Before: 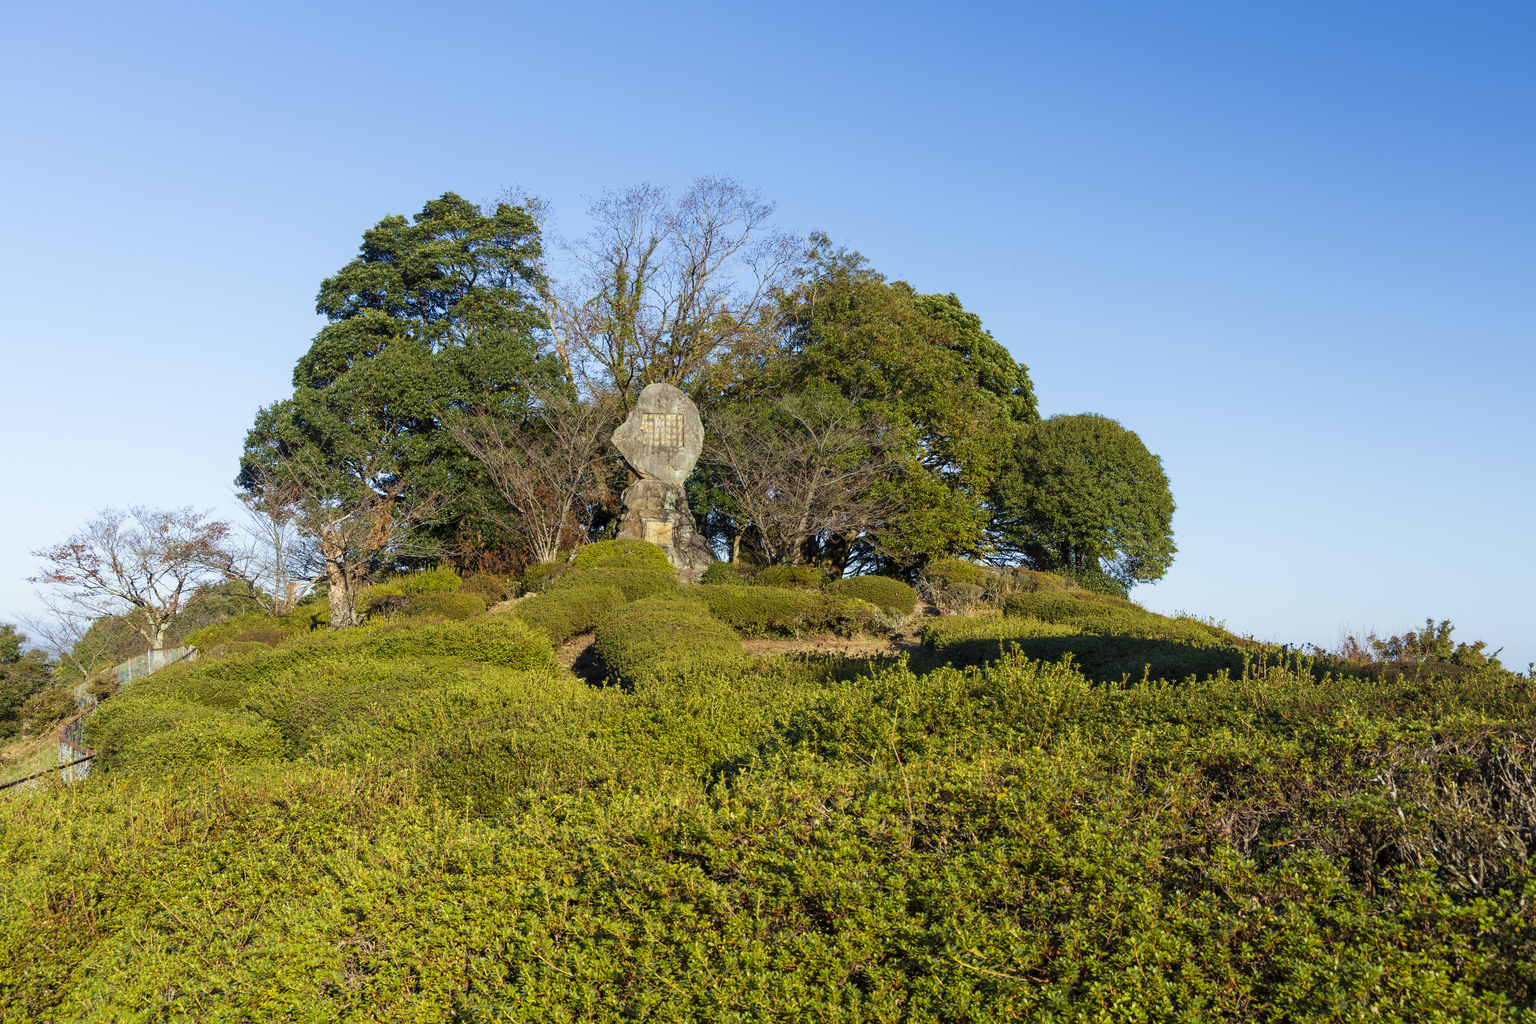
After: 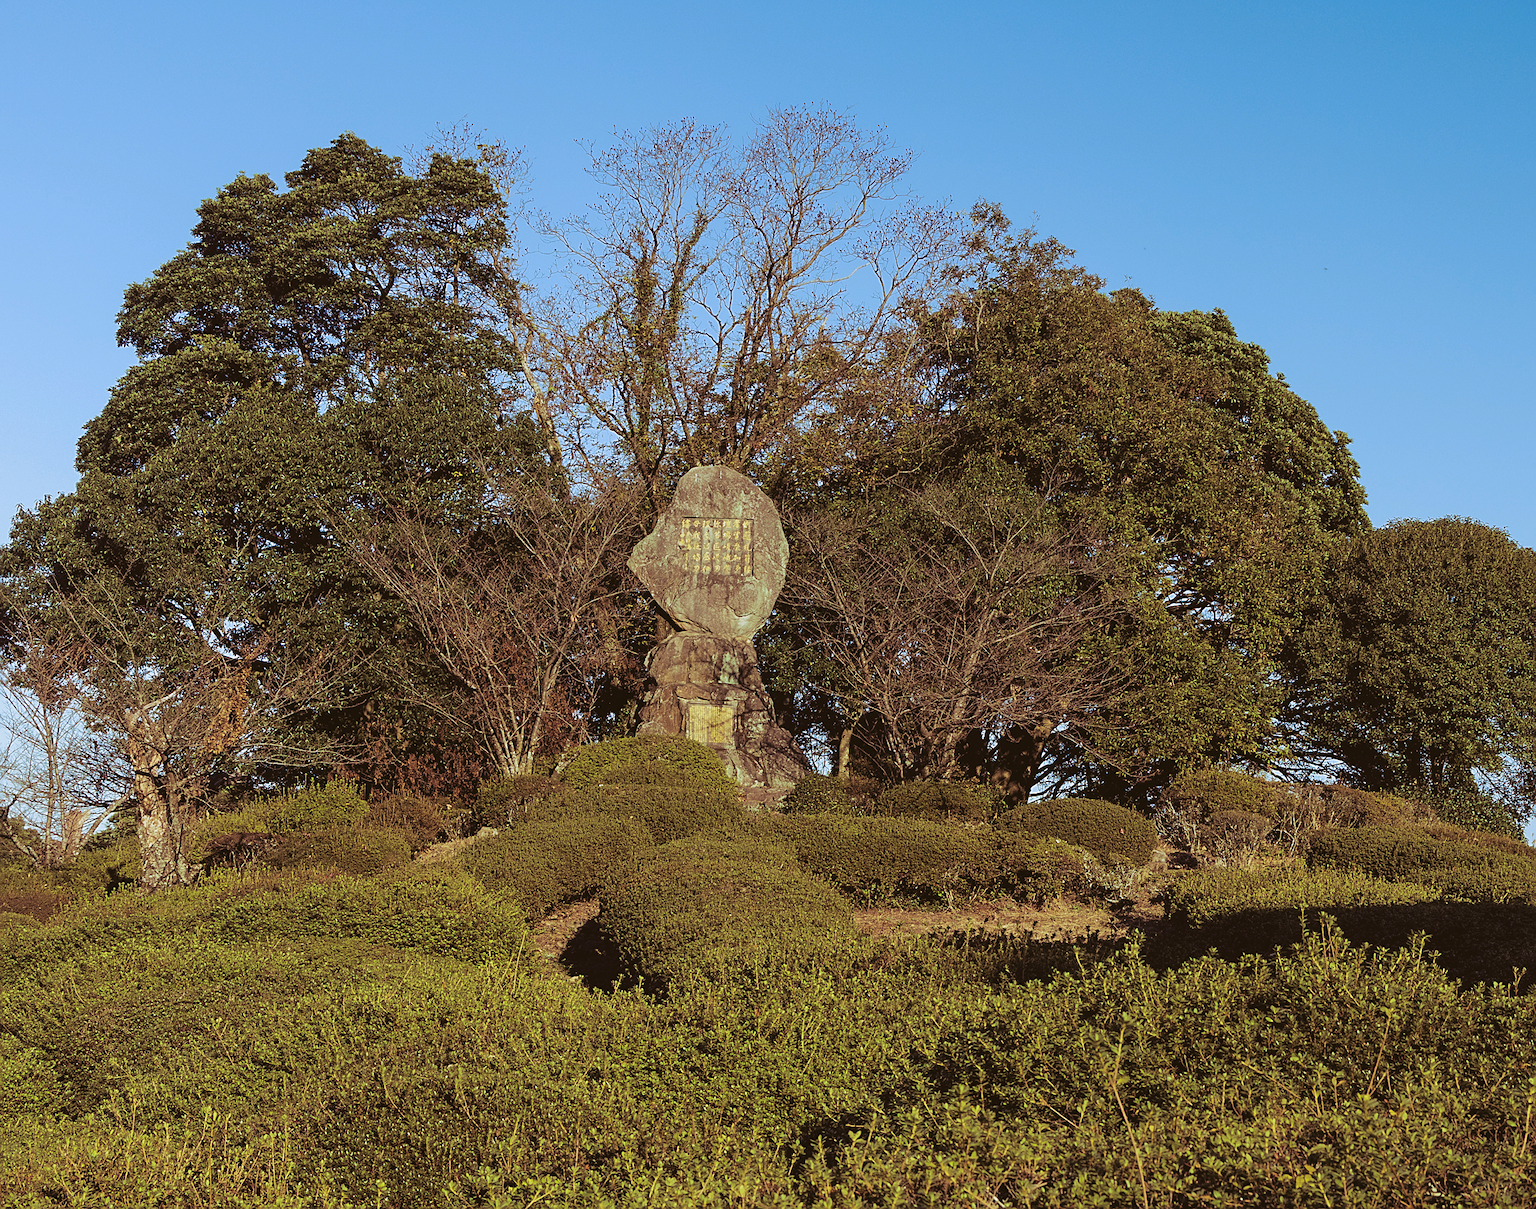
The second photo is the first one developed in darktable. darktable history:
color zones: curves: ch1 [(0.113, 0.438) (0.75, 0.5)]; ch2 [(0.12, 0.526) (0.75, 0.5)]
sharpen: on, module defaults
split-toning: shadows › hue 360°
rgb curve: curves: ch0 [(0.123, 0.061) (0.995, 0.887)]; ch1 [(0.06, 0.116) (1, 0.906)]; ch2 [(0, 0) (0.824, 0.69) (1, 1)], mode RGB, independent channels, compensate middle gray true
crop: left 16.202%, top 11.208%, right 26.045%, bottom 20.557%
